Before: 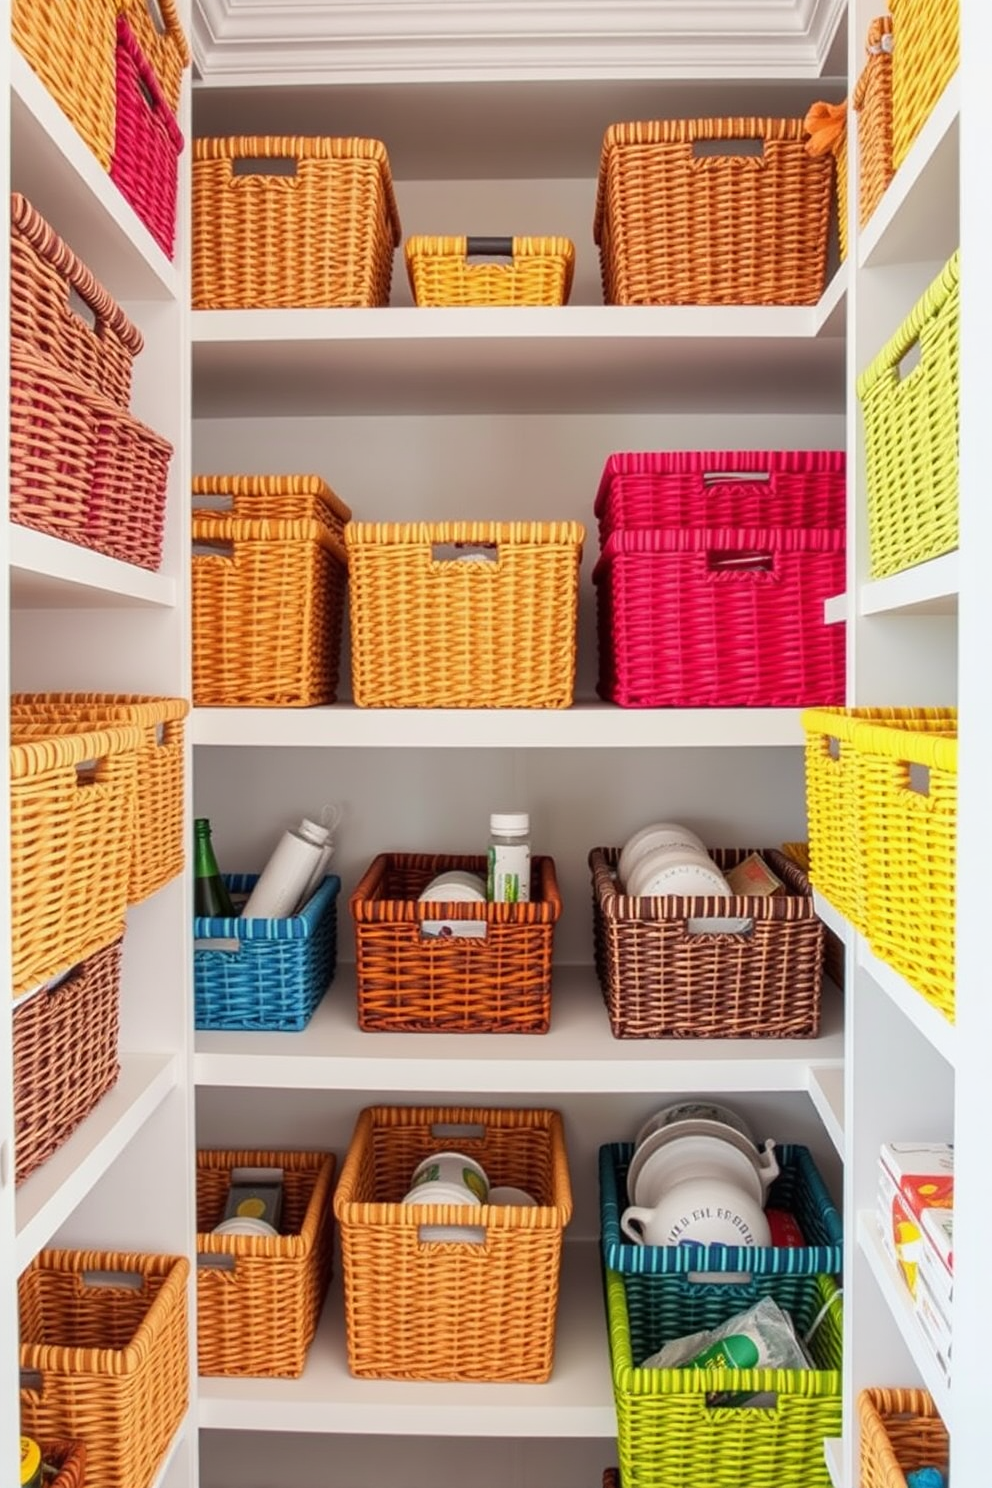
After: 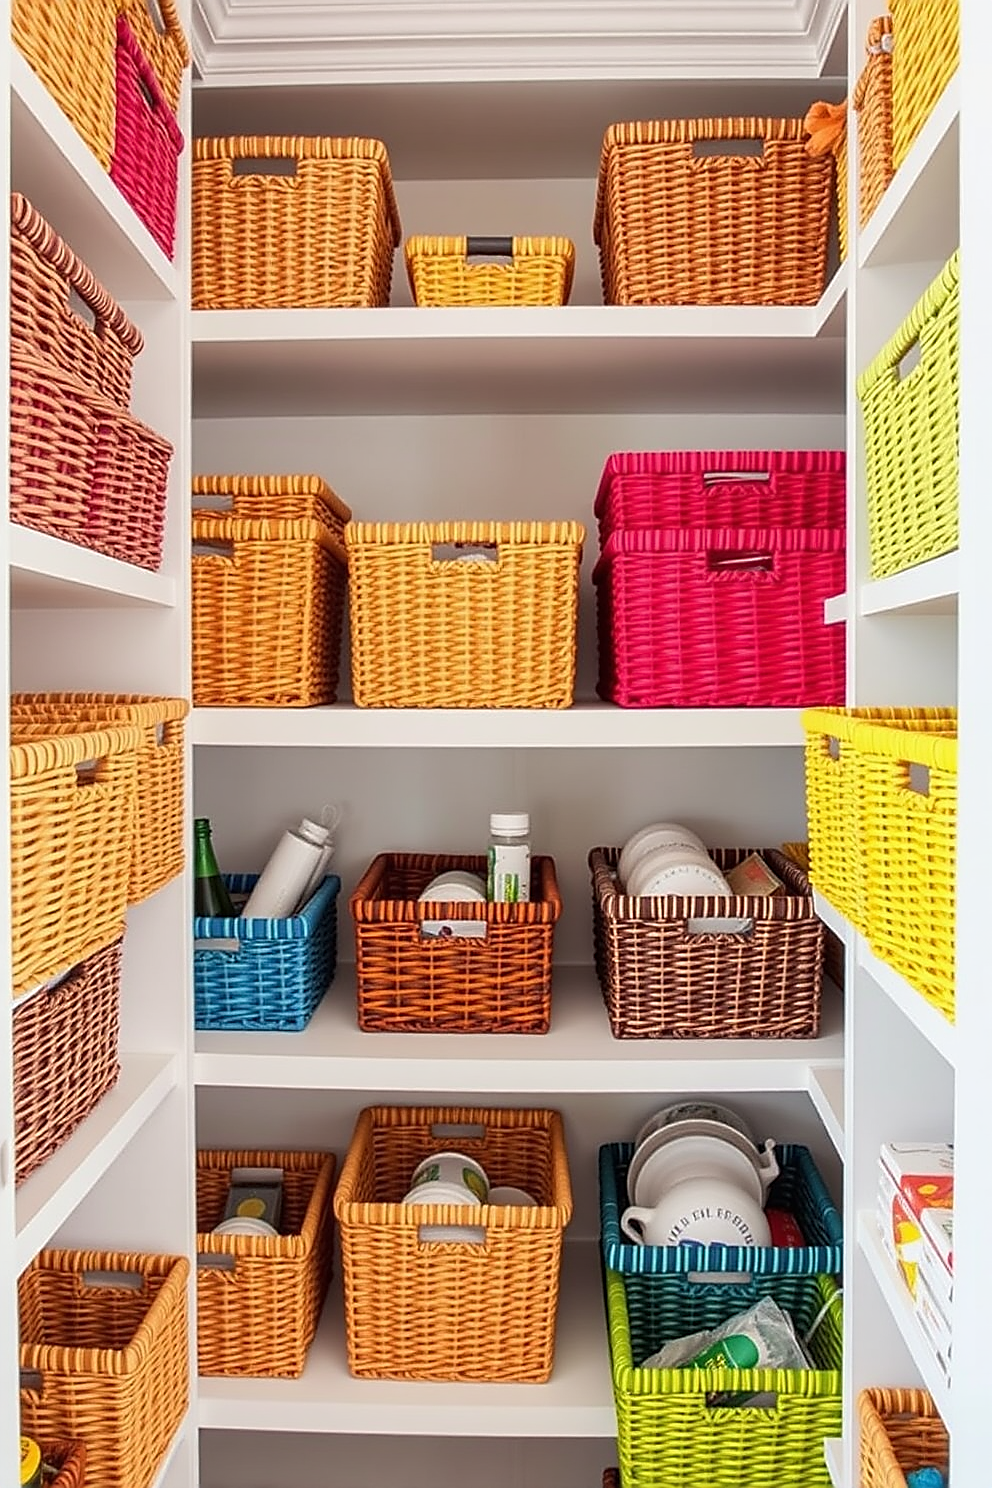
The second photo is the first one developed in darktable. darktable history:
sharpen: radius 1.401, amount 1.244, threshold 0.644
shadows and highlights: shadows 31.38, highlights 0.151, soften with gaussian
